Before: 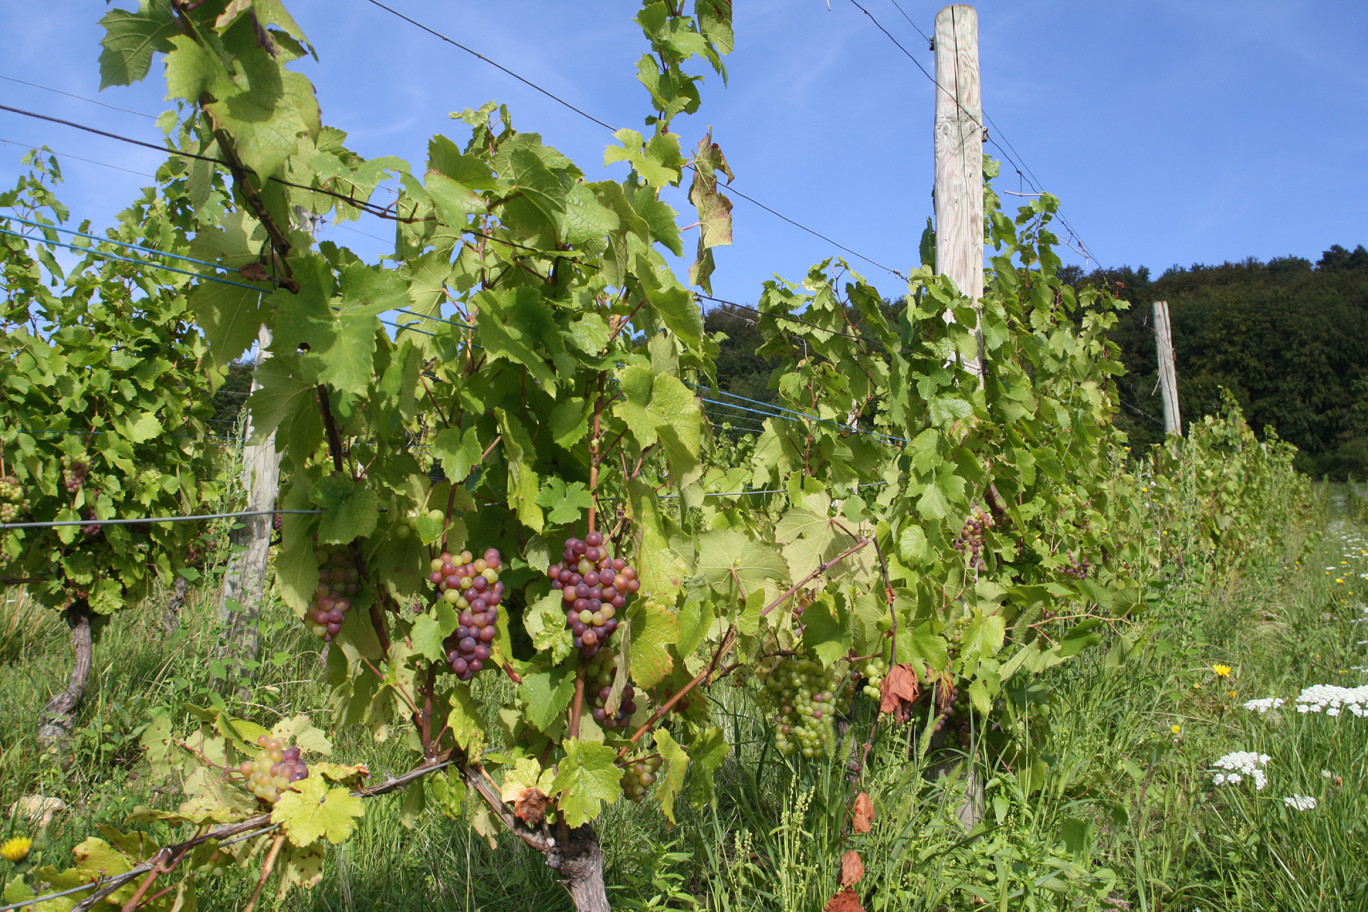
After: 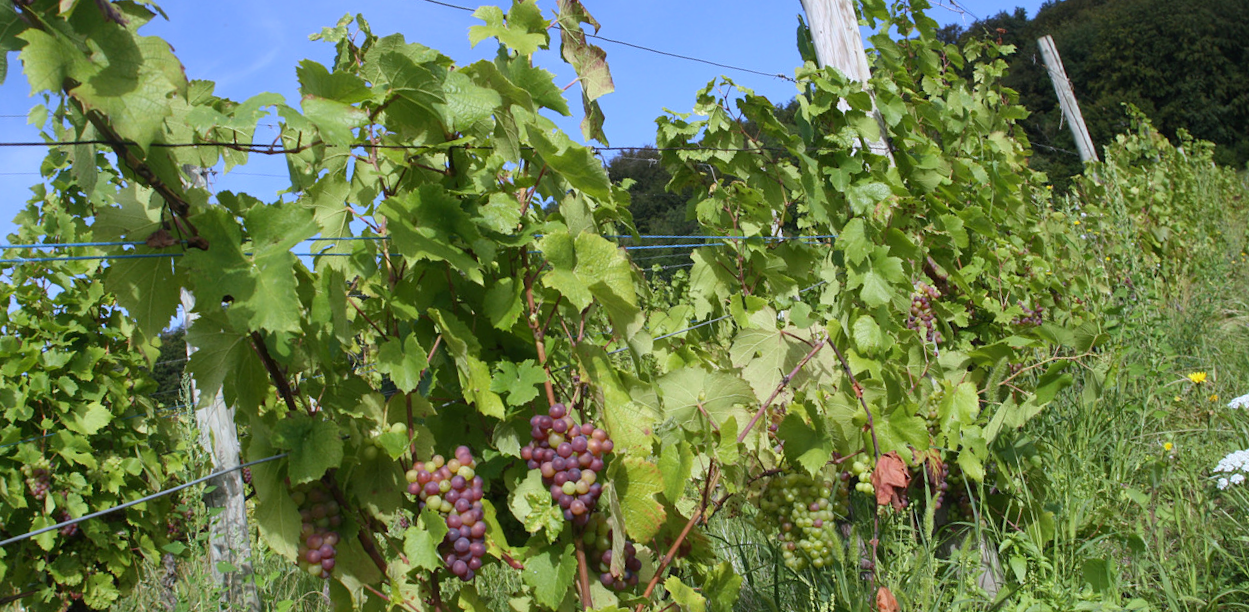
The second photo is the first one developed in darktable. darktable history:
rotate and perspective: rotation -14.8°, crop left 0.1, crop right 0.903, crop top 0.25, crop bottom 0.748
white balance: red 0.954, blue 1.079
